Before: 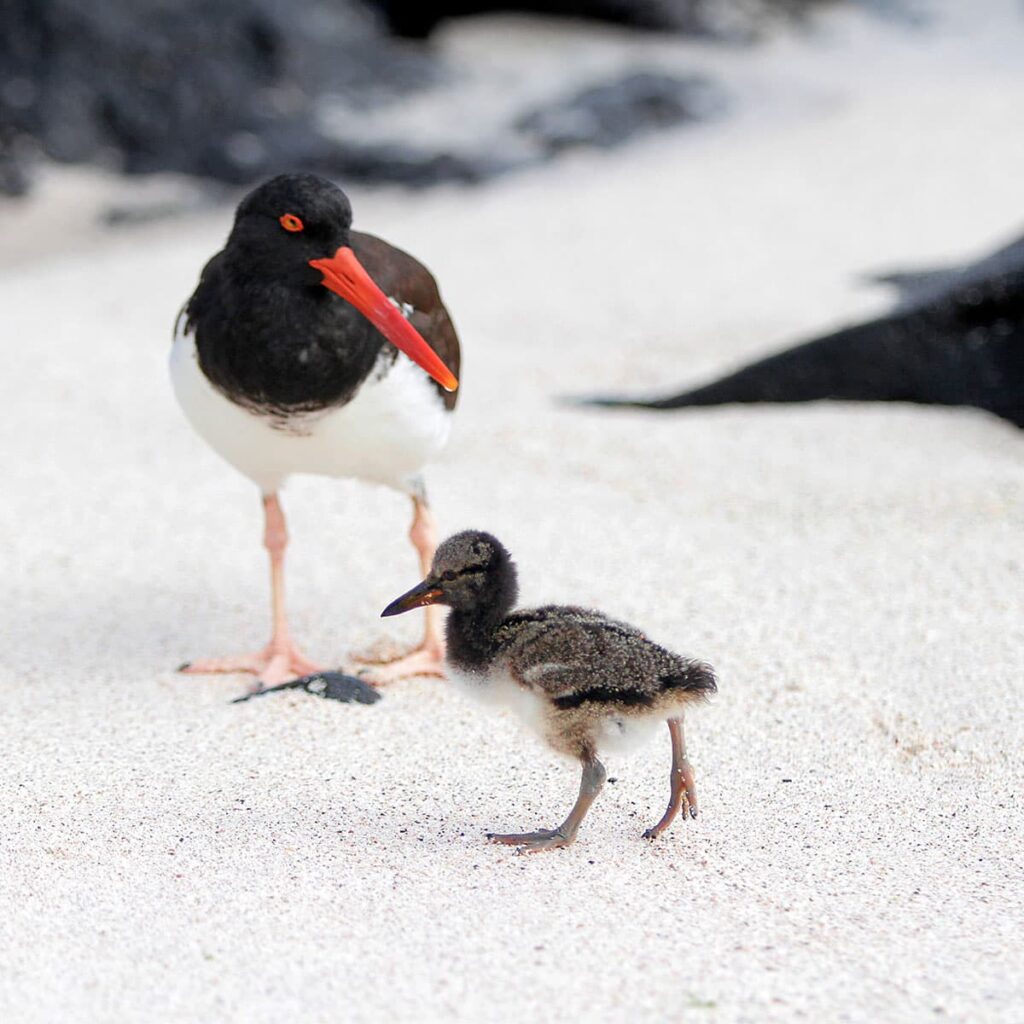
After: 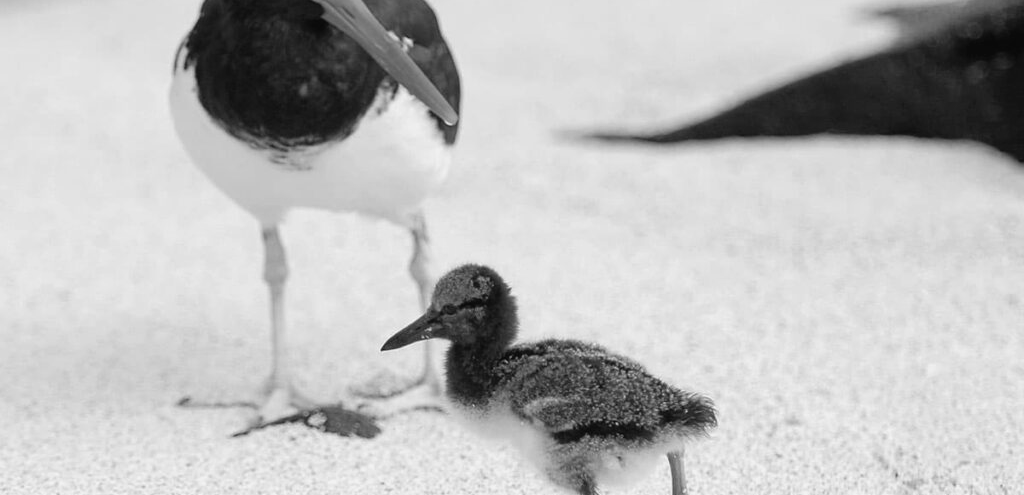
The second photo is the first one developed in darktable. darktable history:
contrast brightness saturation: contrast -0.05, saturation -0.41
crop and rotate: top 26.056%, bottom 25.543%
color calibration: output gray [0.267, 0.423, 0.261, 0], illuminant same as pipeline (D50), adaptation none (bypass)
